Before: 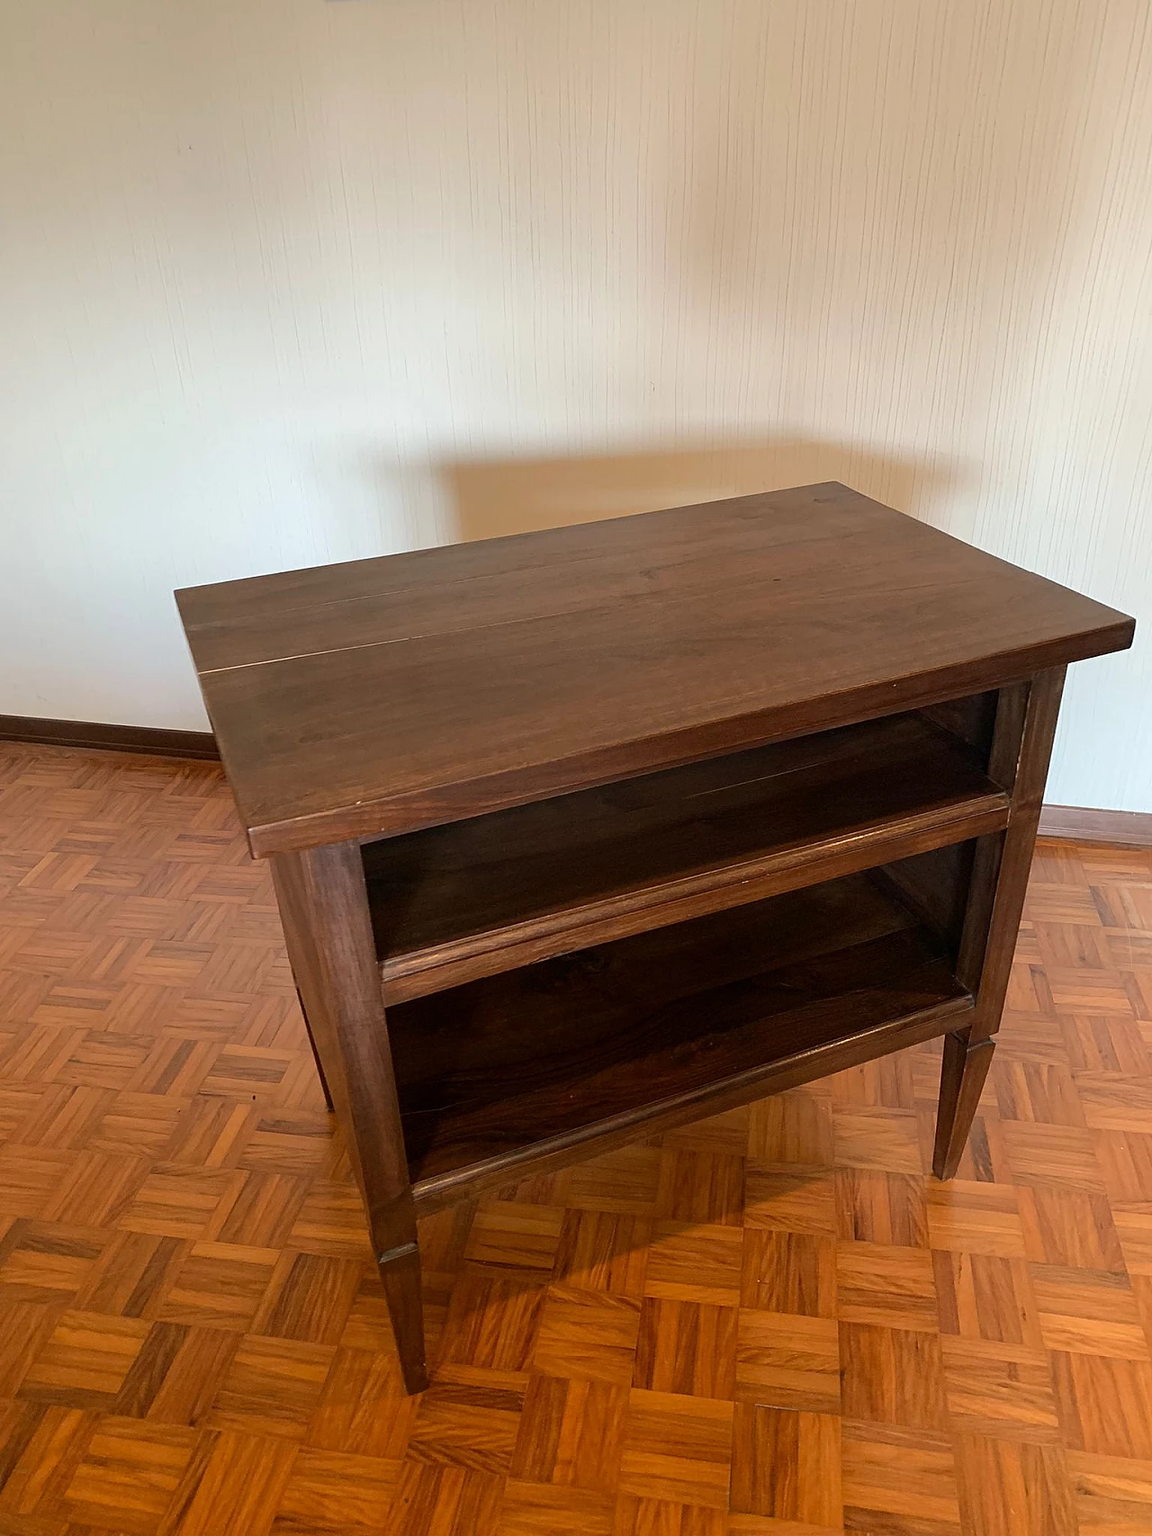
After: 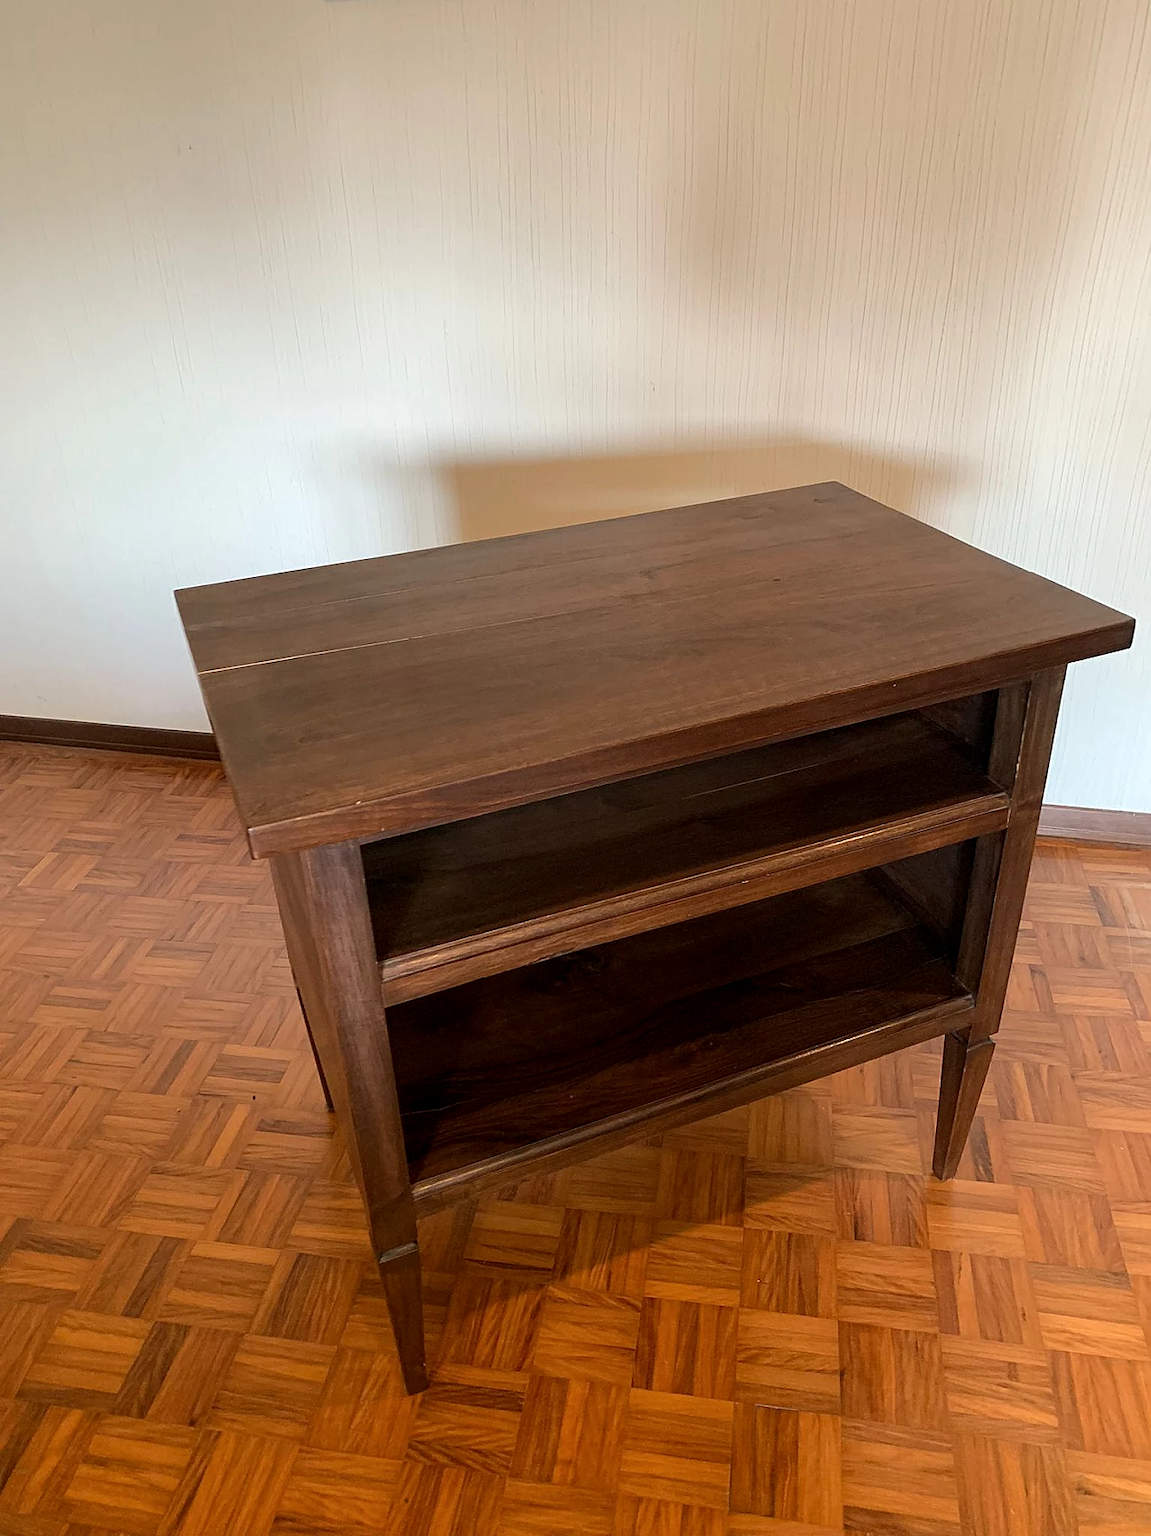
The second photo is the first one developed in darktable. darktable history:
local contrast: highlights 107%, shadows 99%, detail 119%, midtone range 0.2
